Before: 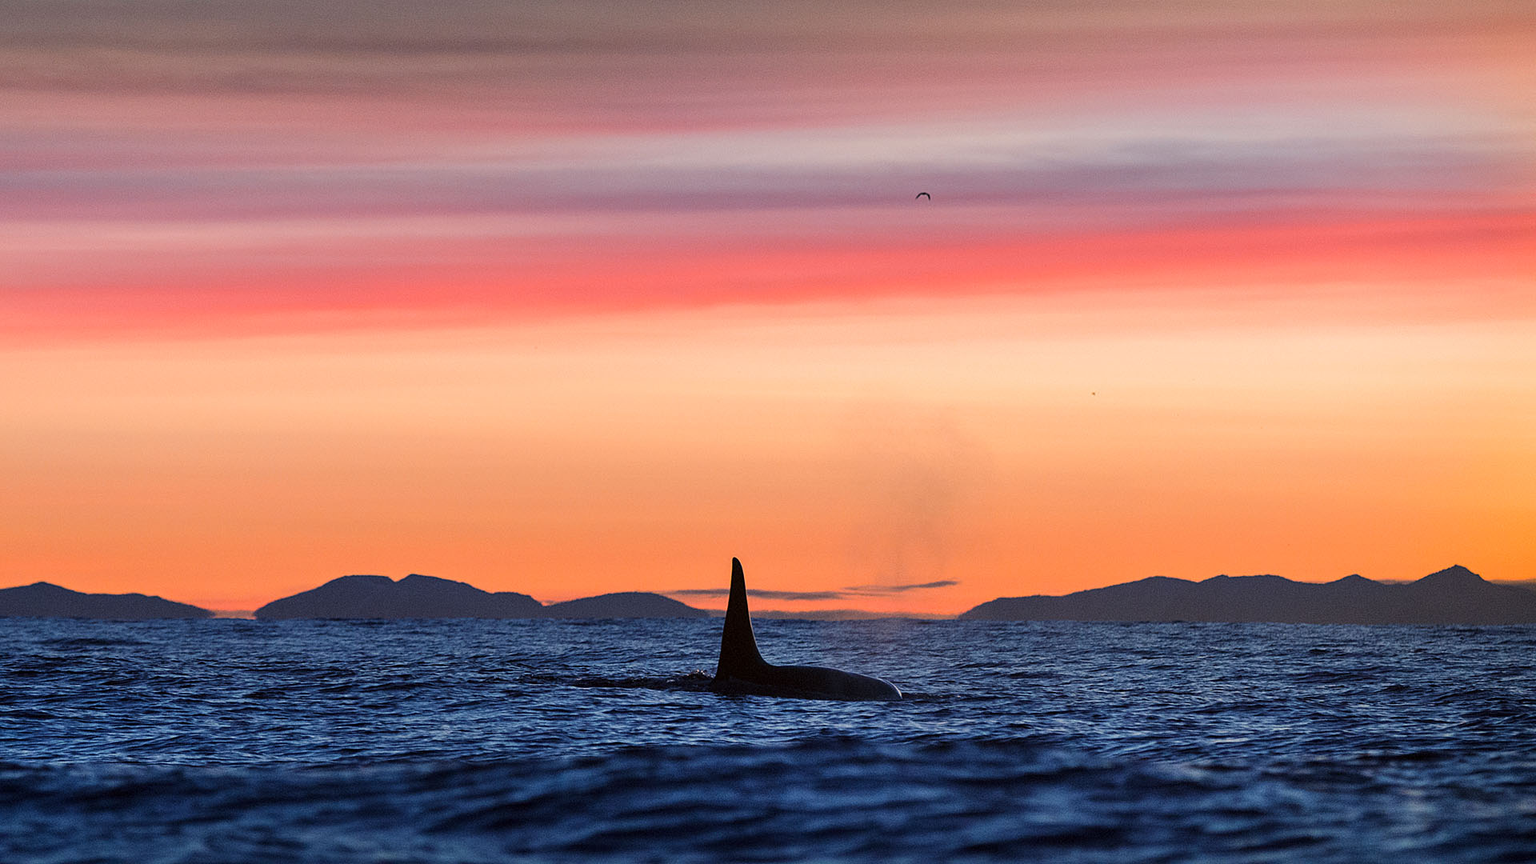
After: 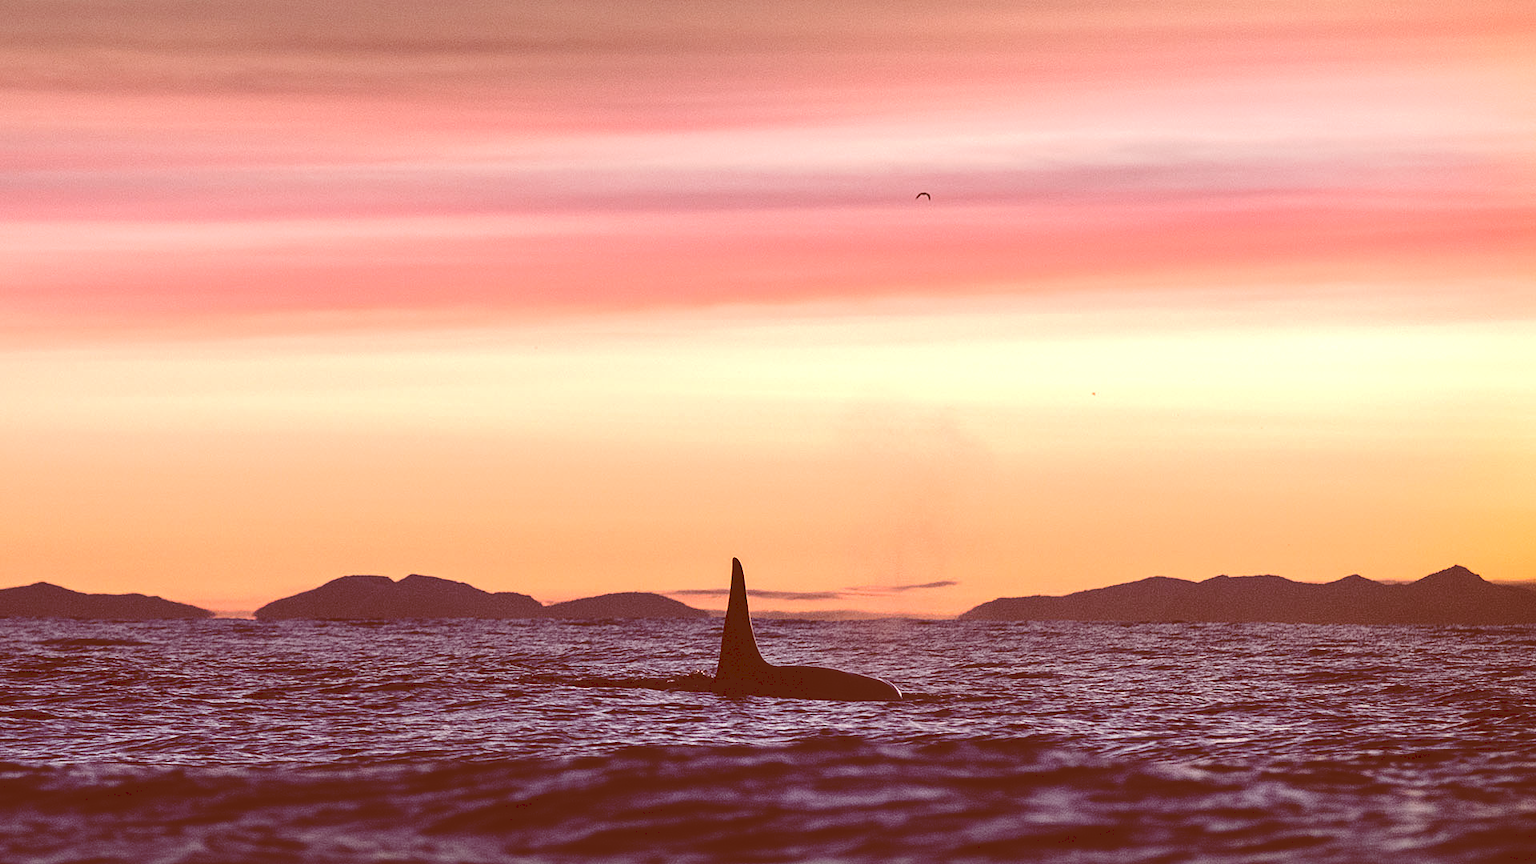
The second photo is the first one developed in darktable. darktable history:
color correction: highlights a* 9.32, highlights b* 8.75, shadows a* 39.71, shadows b* 39.86, saturation 0.787
tone equalizer: -8 EV -0.783 EV, -7 EV -0.671 EV, -6 EV -0.611 EV, -5 EV -0.423 EV, -3 EV 0.367 EV, -2 EV 0.6 EV, -1 EV 0.697 EV, +0 EV 0.734 EV
tone curve: curves: ch0 [(0, 0) (0.003, 0.211) (0.011, 0.211) (0.025, 0.215) (0.044, 0.218) (0.069, 0.224) (0.1, 0.227) (0.136, 0.233) (0.177, 0.247) (0.224, 0.275) (0.277, 0.309) (0.335, 0.366) (0.399, 0.438) (0.468, 0.515) (0.543, 0.586) (0.623, 0.658) (0.709, 0.735) (0.801, 0.821) (0.898, 0.889) (1, 1)], preserve colors none
